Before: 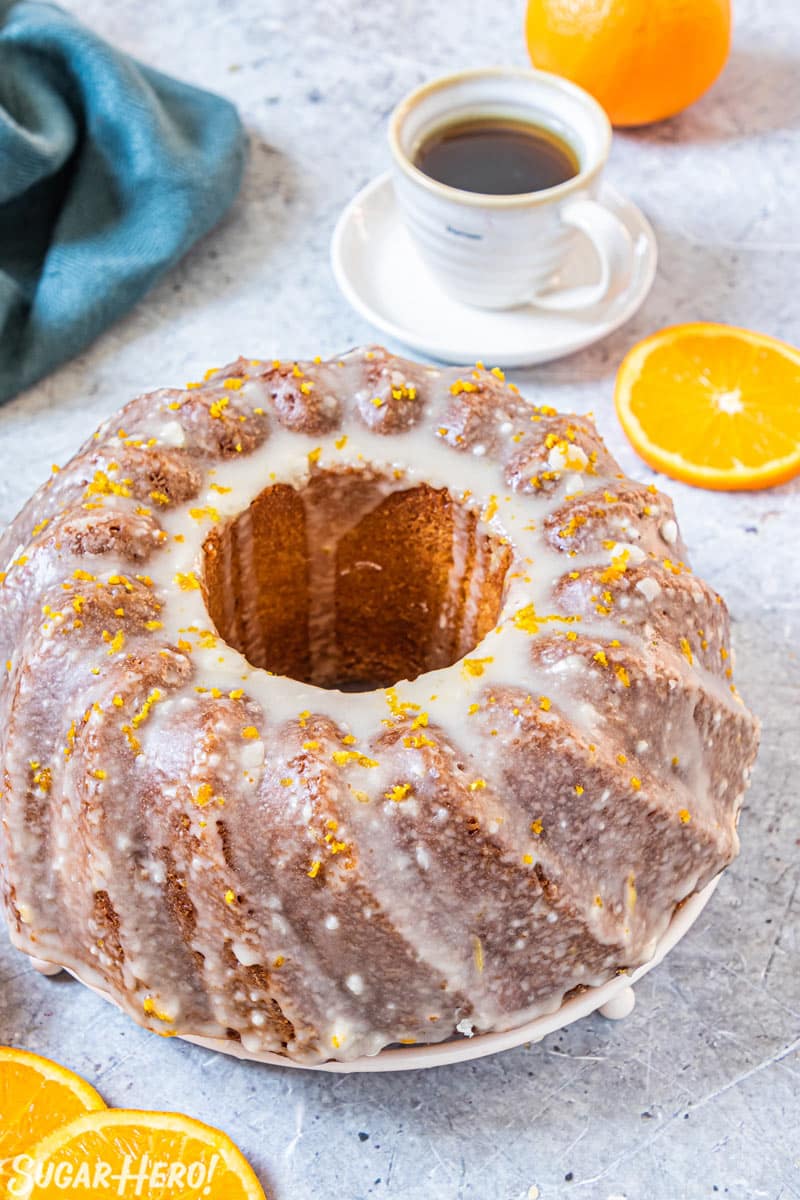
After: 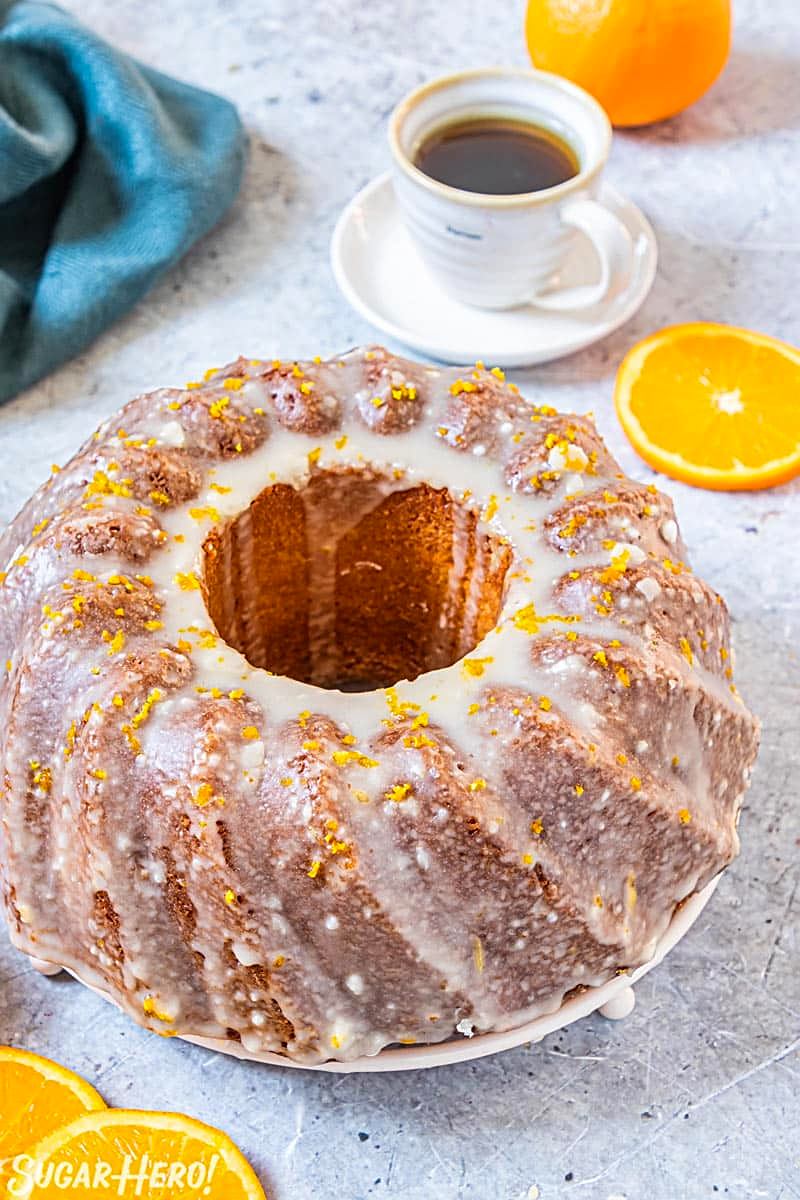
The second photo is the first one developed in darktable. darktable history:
sharpen: on, module defaults
tone equalizer: on, module defaults
contrast brightness saturation: saturation 0.13
